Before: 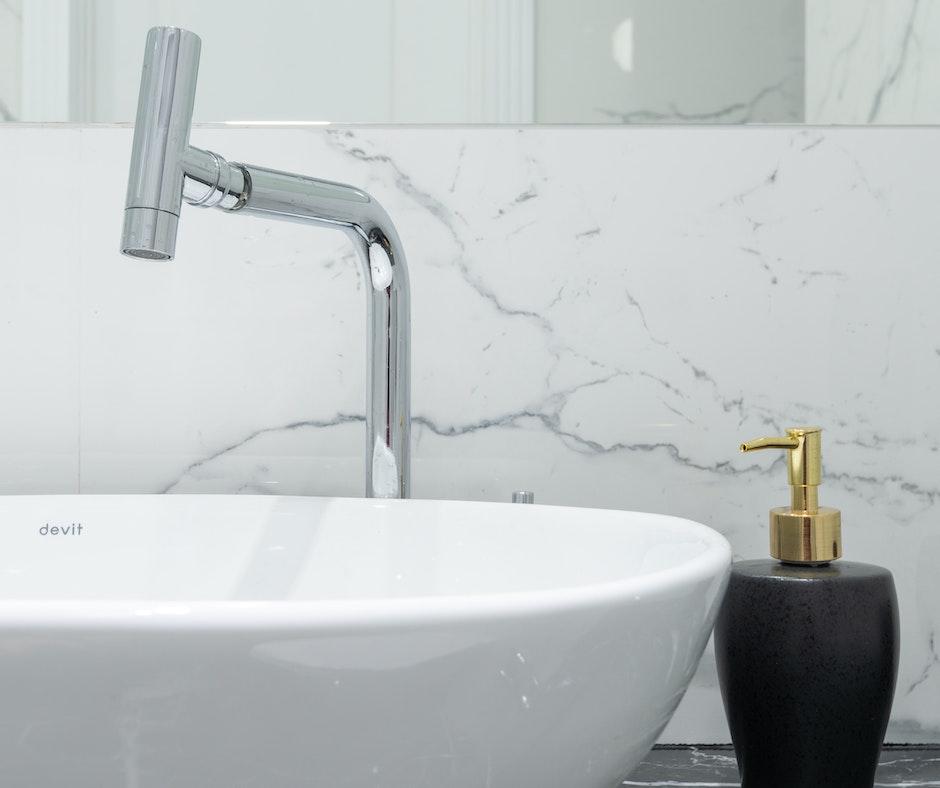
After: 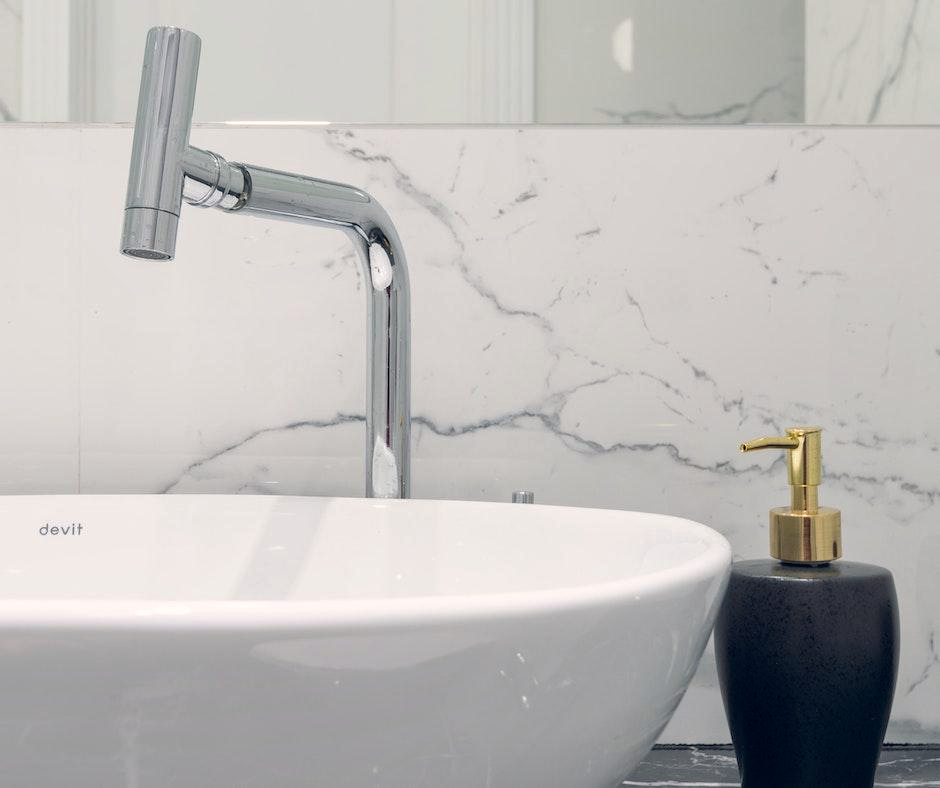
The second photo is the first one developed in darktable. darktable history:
shadows and highlights: shadows 37.27, highlights -28.18, soften with gaussian
color balance rgb: shadows lift › hue 87.51°, highlights gain › chroma 1.62%, highlights gain › hue 55.1°, global offset › chroma 0.1%, global offset › hue 253.66°, linear chroma grading › global chroma 0.5%
